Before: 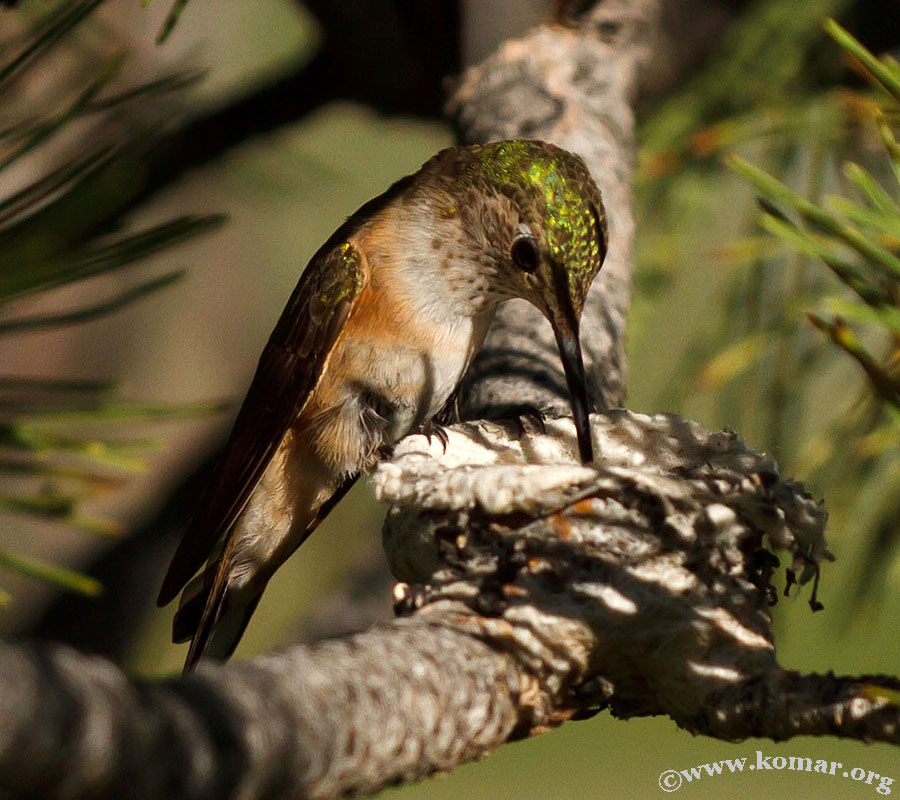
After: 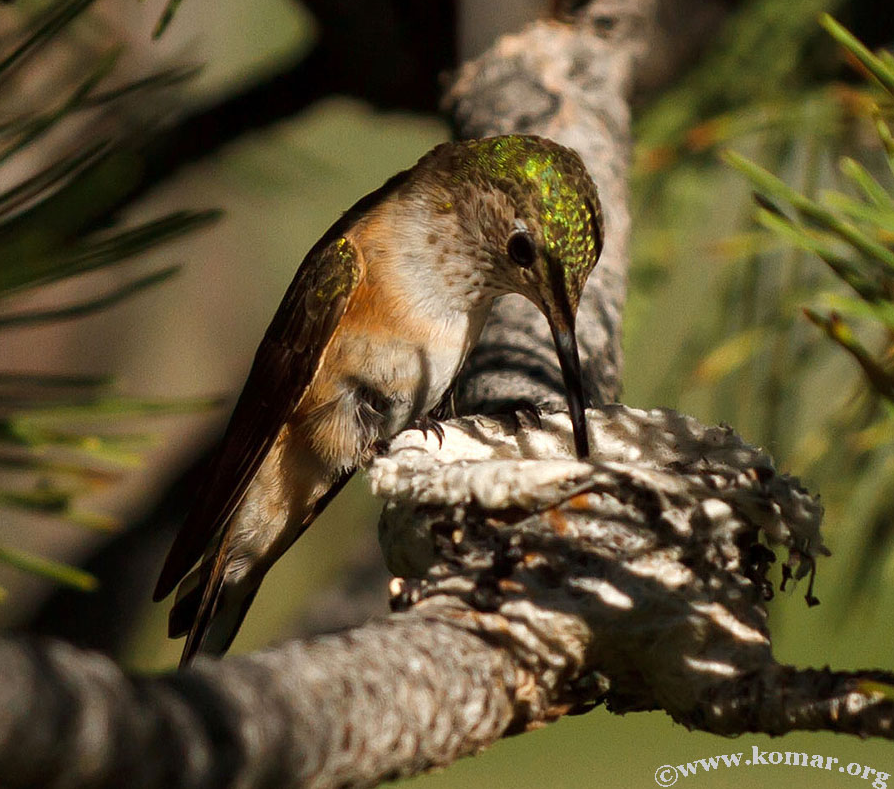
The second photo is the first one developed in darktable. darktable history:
crop: left 0.46%, top 0.685%, right 0.126%, bottom 0.663%
